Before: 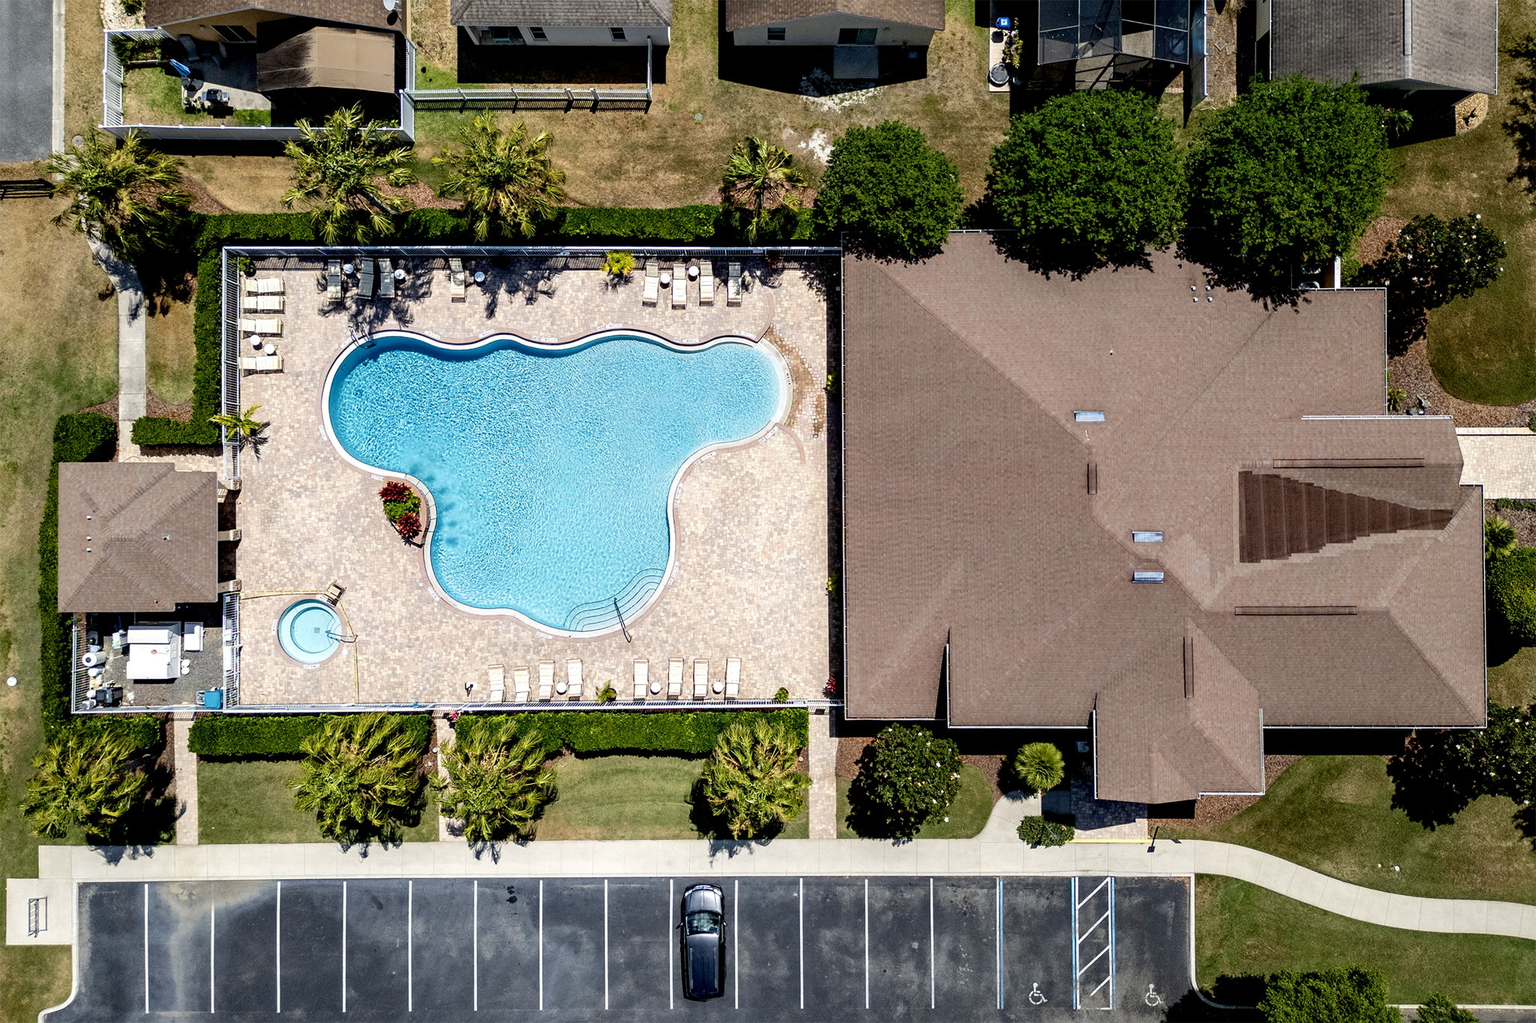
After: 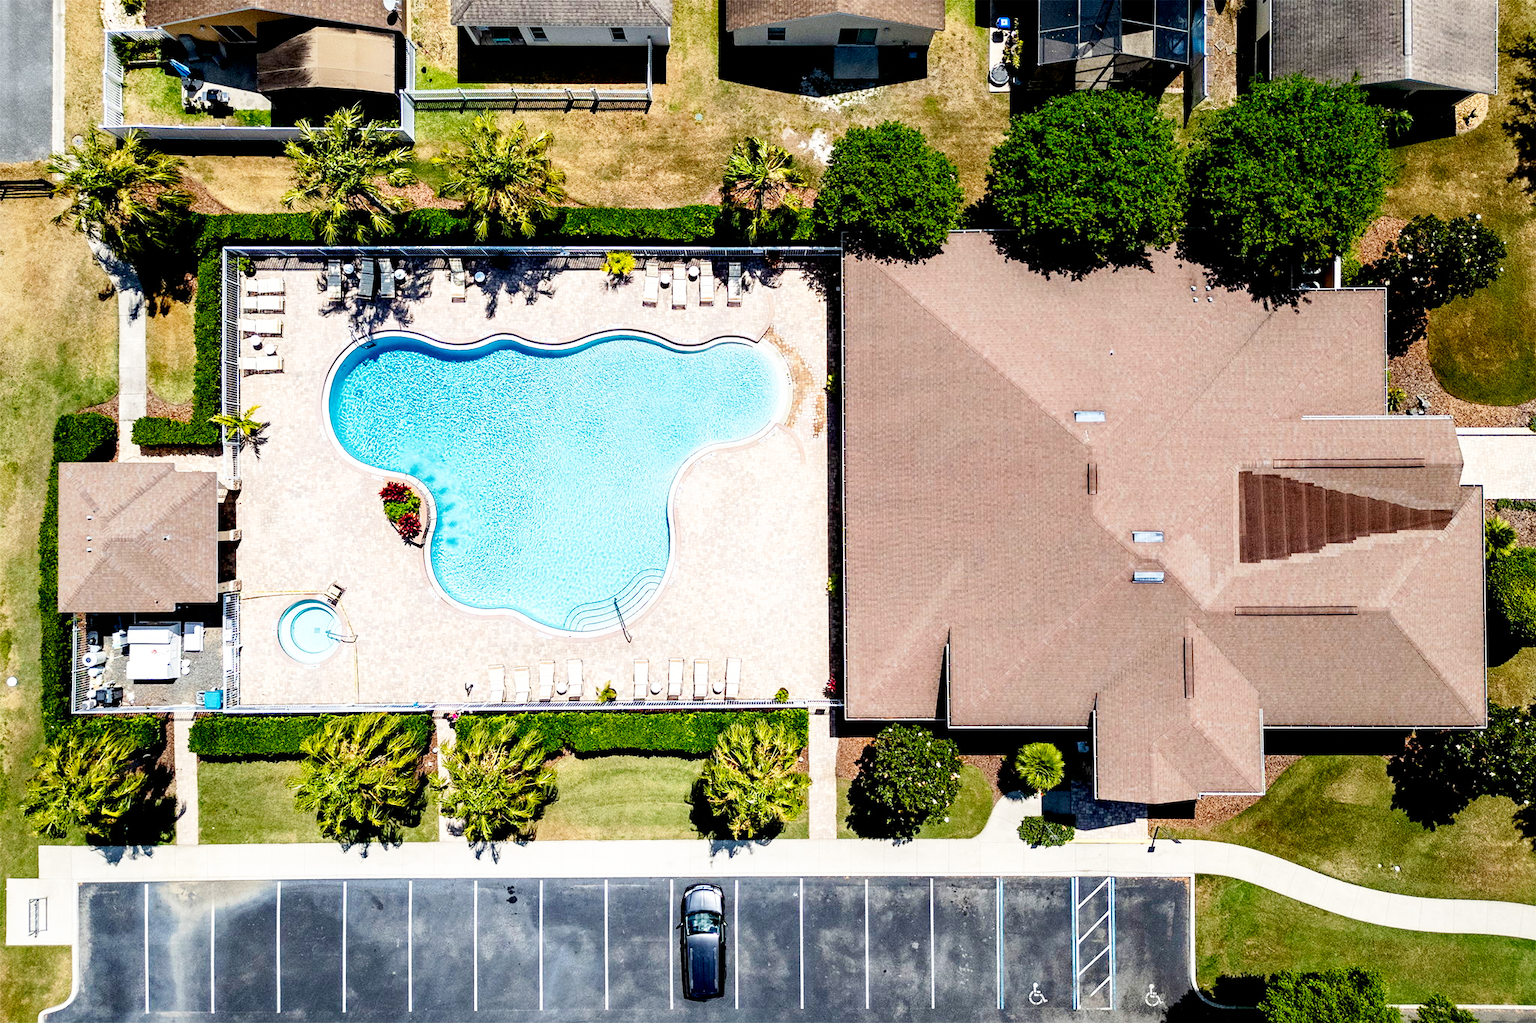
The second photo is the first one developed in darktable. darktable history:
base curve: curves: ch0 [(0, 0) (0.005, 0.002) (0.15, 0.3) (0.4, 0.7) (0.75, 0.95) (1, 1)], preserve colors none
